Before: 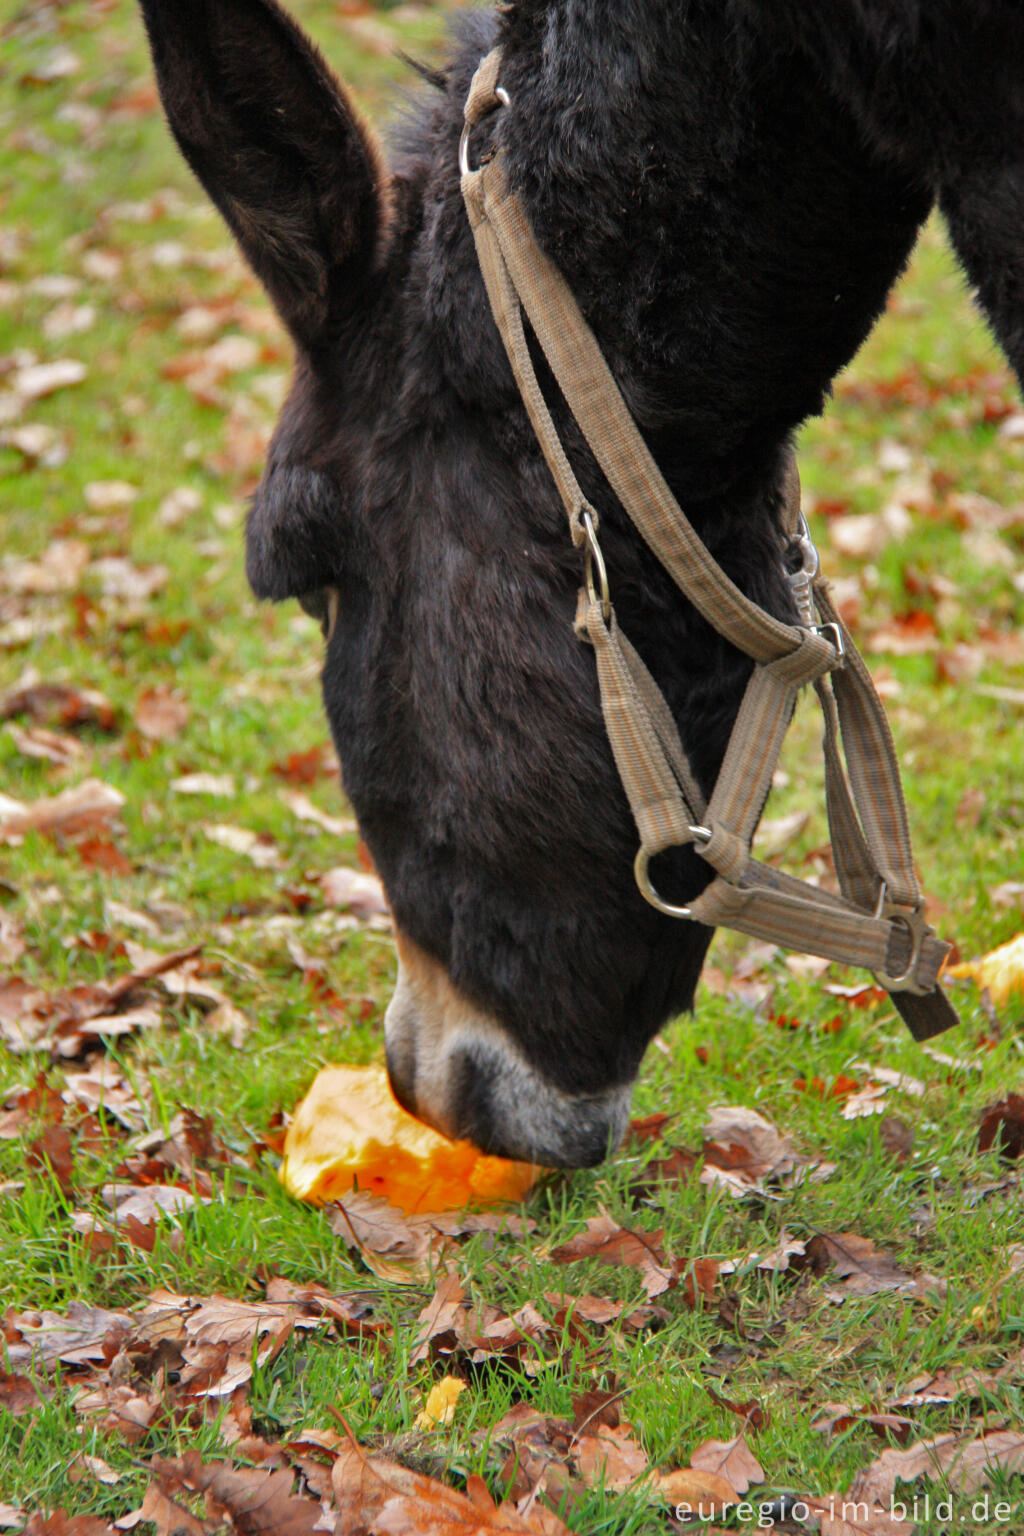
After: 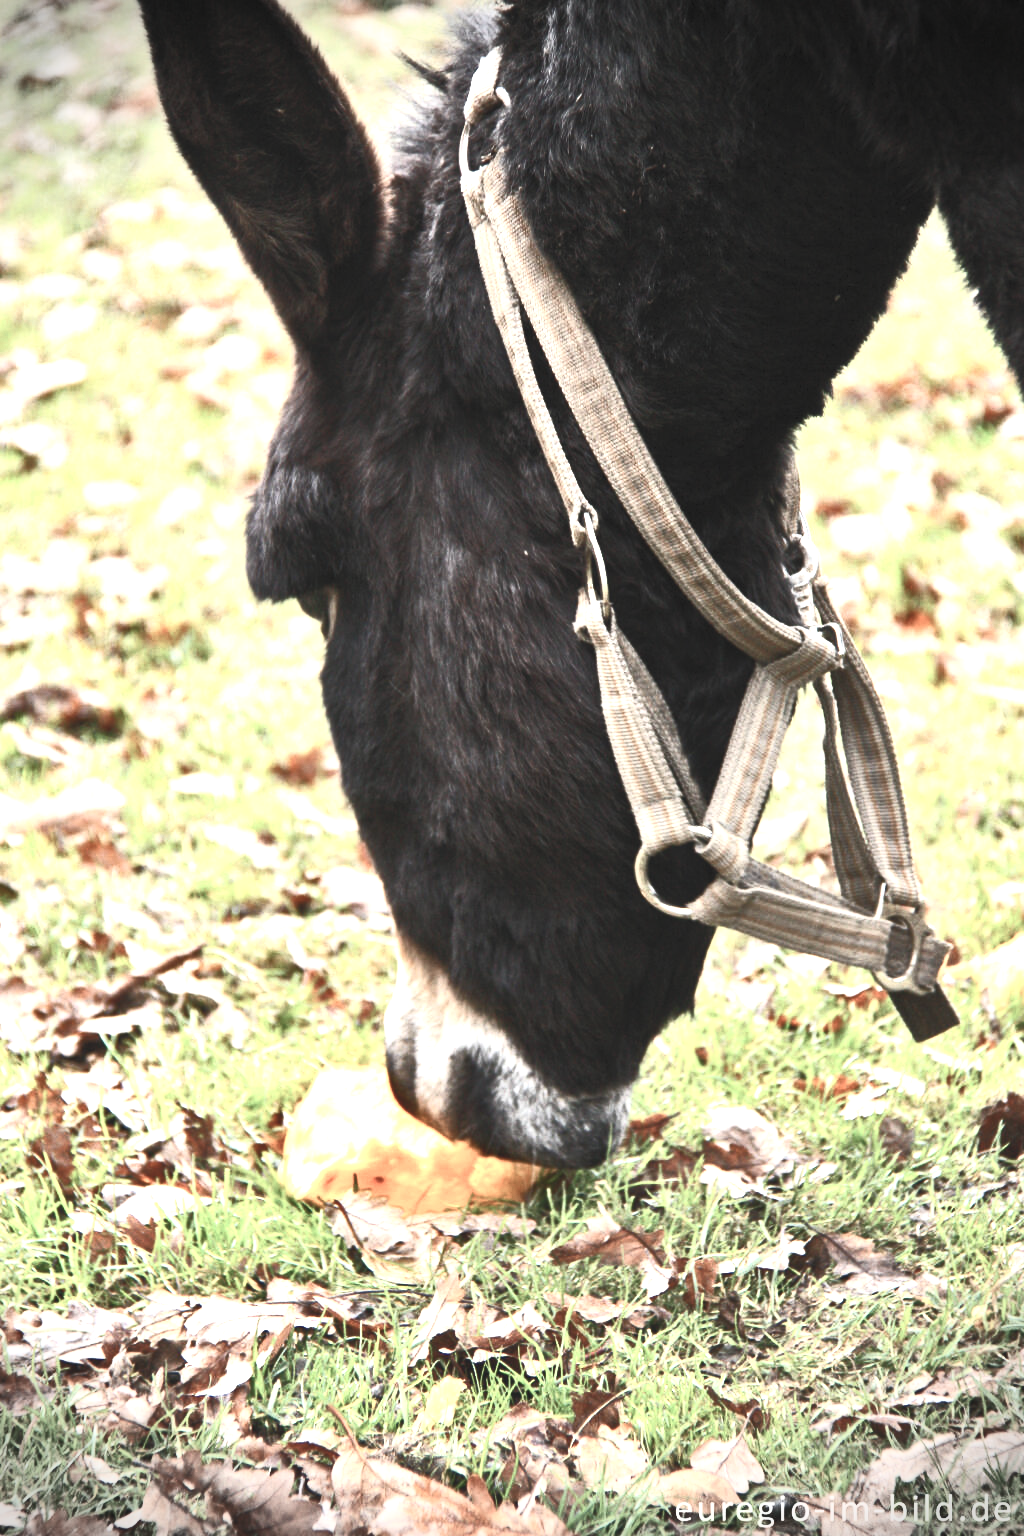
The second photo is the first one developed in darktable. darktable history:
tone curve: curves: ch0 [(0, 0.081) (0.483, 0.453) (0.881, 0.992)], color space Lab, independent channels, preserve colors none
vignetting: fall-off start 88.02%, fall-off radius 23.93%, unbound false
contrast brightness saturation: contrast 0.563, brightness 0.58, saturation -0.349
